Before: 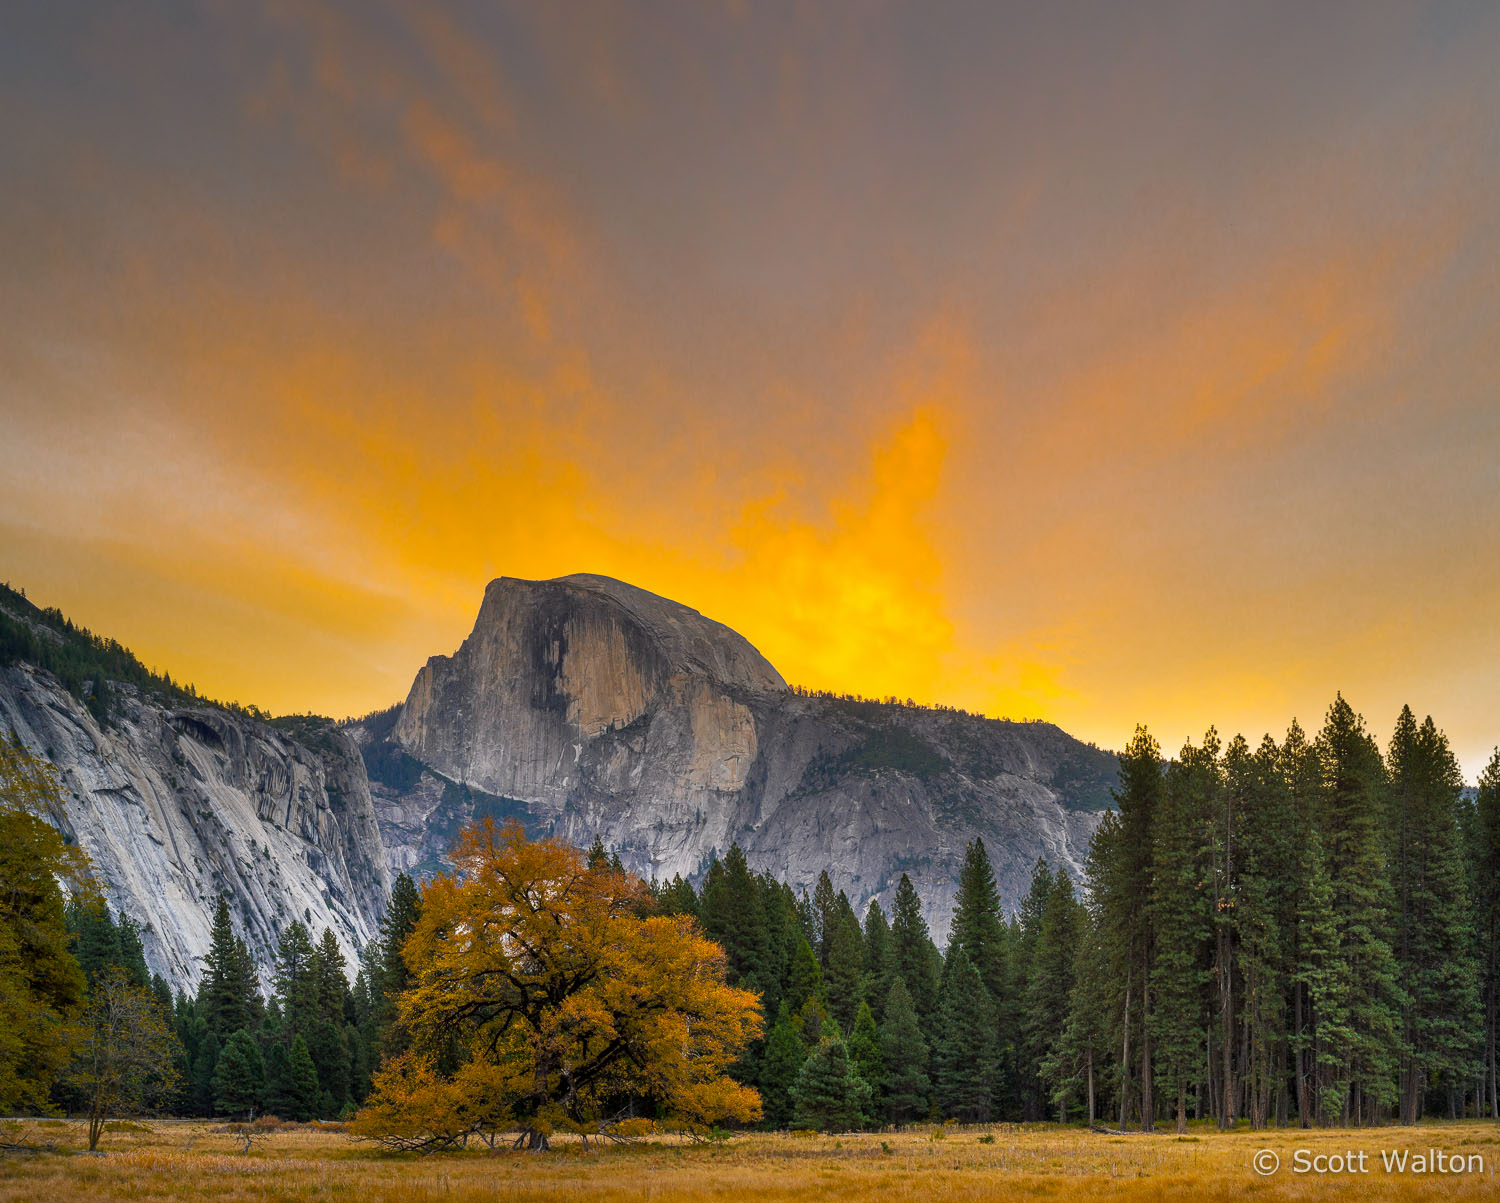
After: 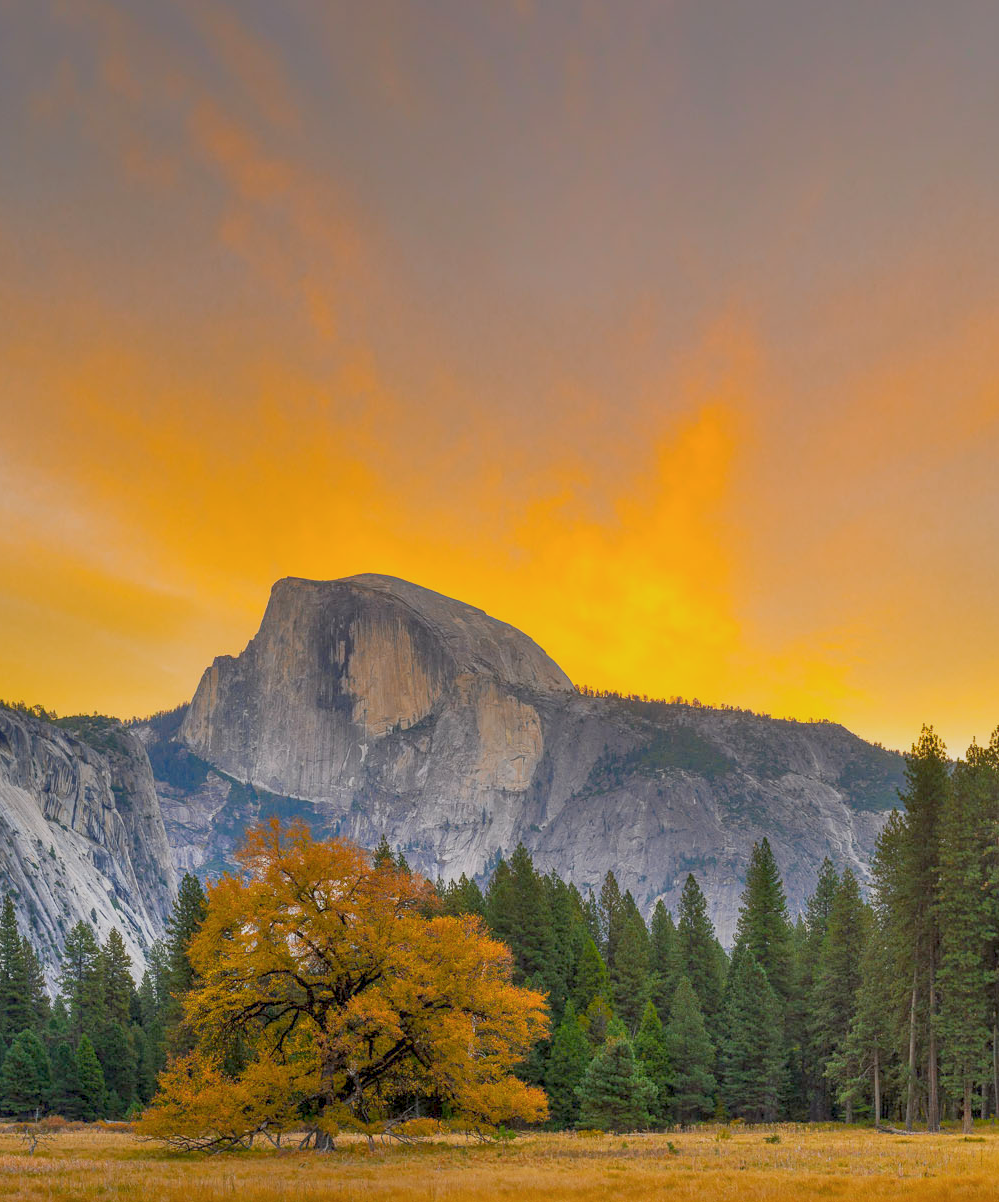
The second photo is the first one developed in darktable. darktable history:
color balance rgb: contrast -30%
exposure: black level correction 0.001, exposure 0.5 EV, compensate exposure bias true, compensate highlight preservation false
crop and rotate: left 14.292%, right 19.041%
white balance: red 1, blue 1
